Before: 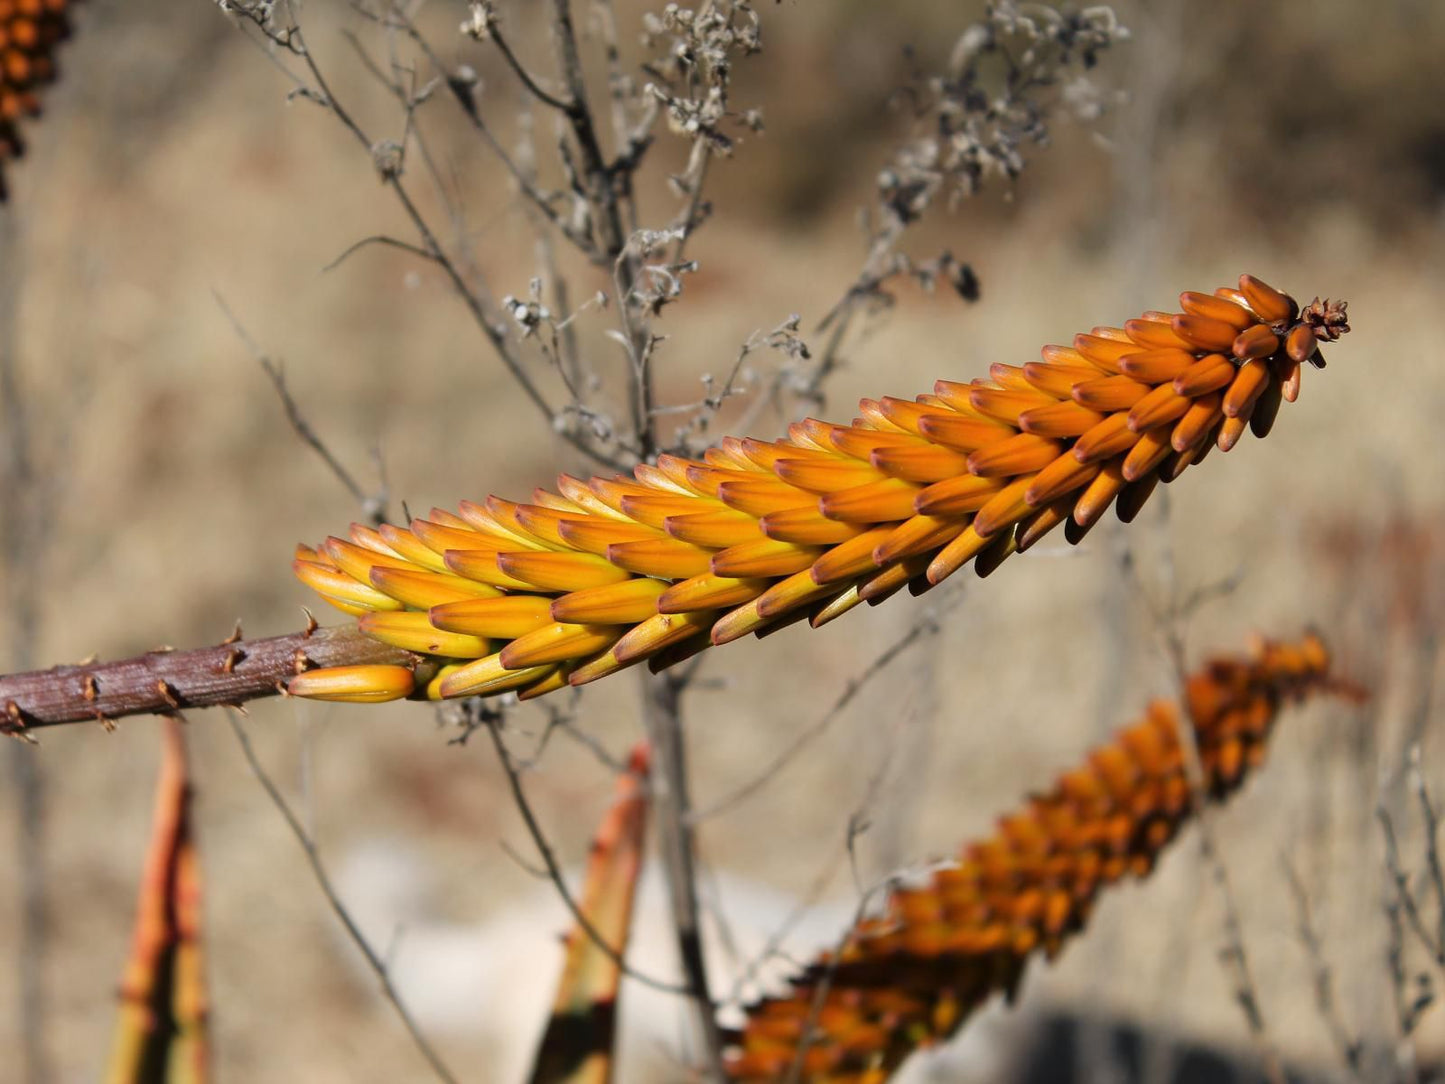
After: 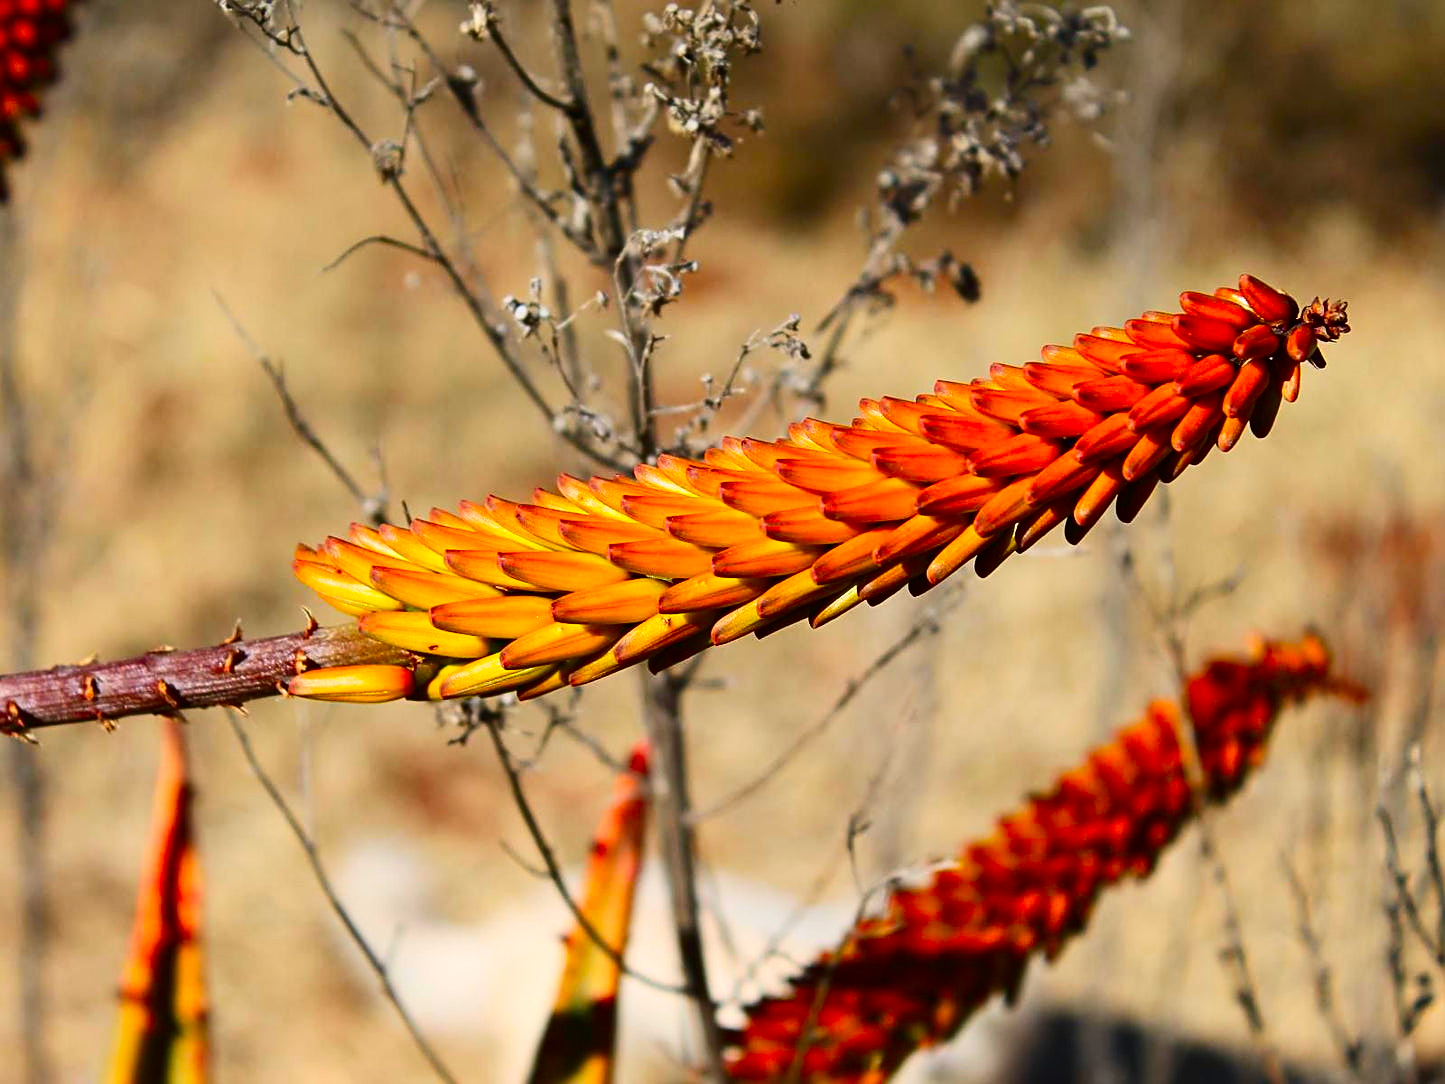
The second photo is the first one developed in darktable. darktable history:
contrast brightness saturation: contrast 0.26, brightness 0.017, saturation 0.871
sharpen: on, module defaults
